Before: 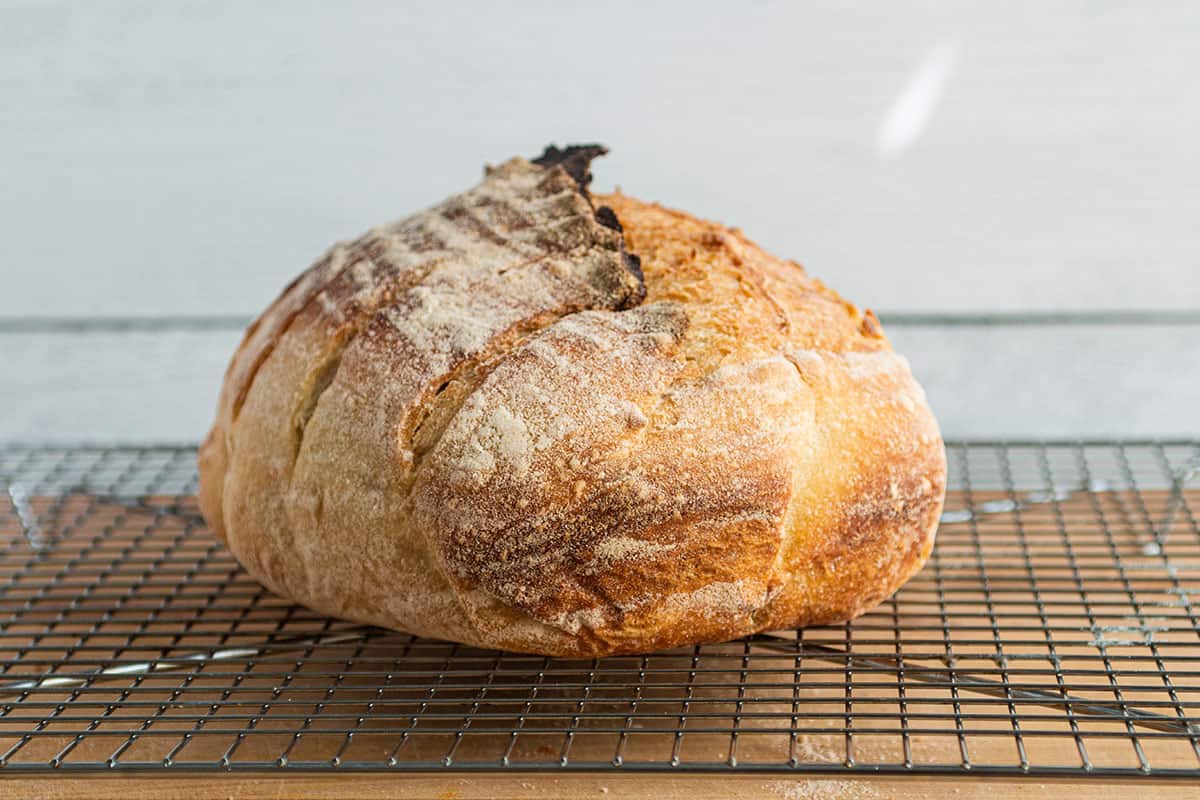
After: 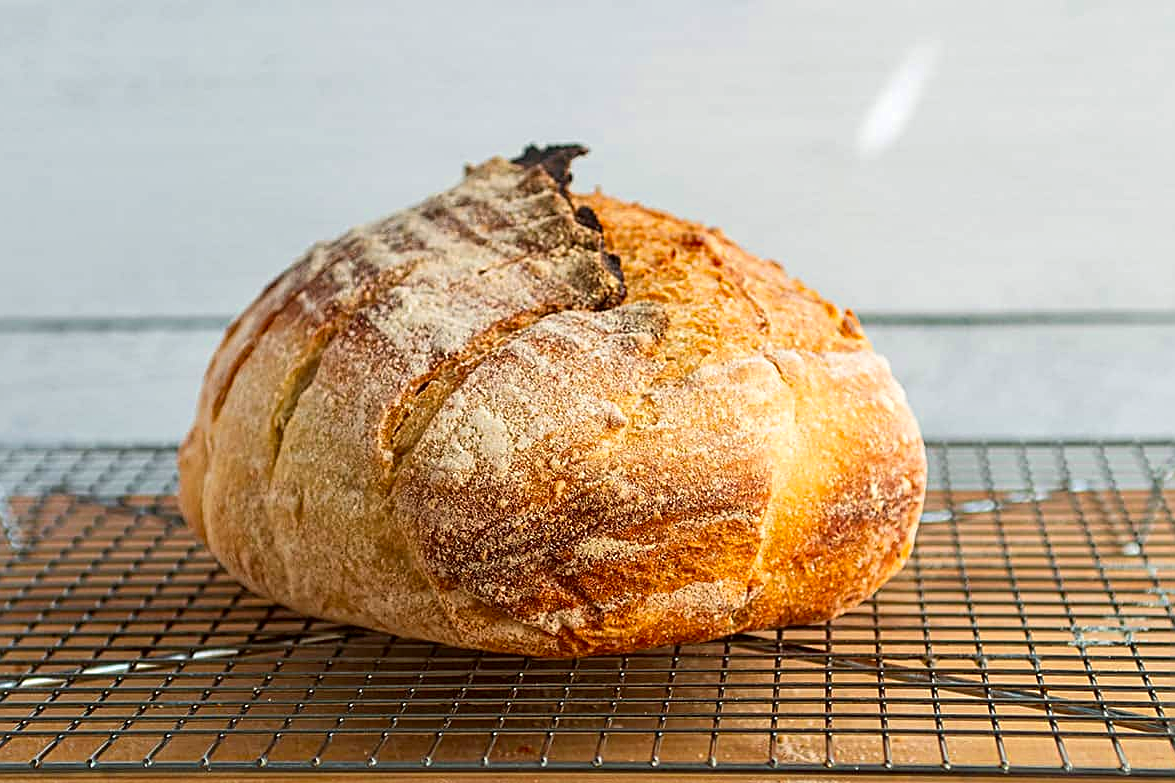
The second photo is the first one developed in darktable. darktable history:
color zones: curves: ch0 [(0, 0.613) (0.01, 0.613) (0.245, 0.448) (0.498, 0.529) (0.642, 0.665) (0.879, 0.777) (0.99, 0.613)]; ch1 [(0, 0) (0.143, 0) (0.286, 0) (0.429, 0) (0.571, 0) (0.714, 0) (0.857, 0)], mix -138.01%
sharpen: amount 0.575
local contrast: mode bilateral grid, contrast 20, coarseness 50, detail 120%, midtone range 0.2
crop: left 1.743%, right 0.268%, bottom 2.011%
